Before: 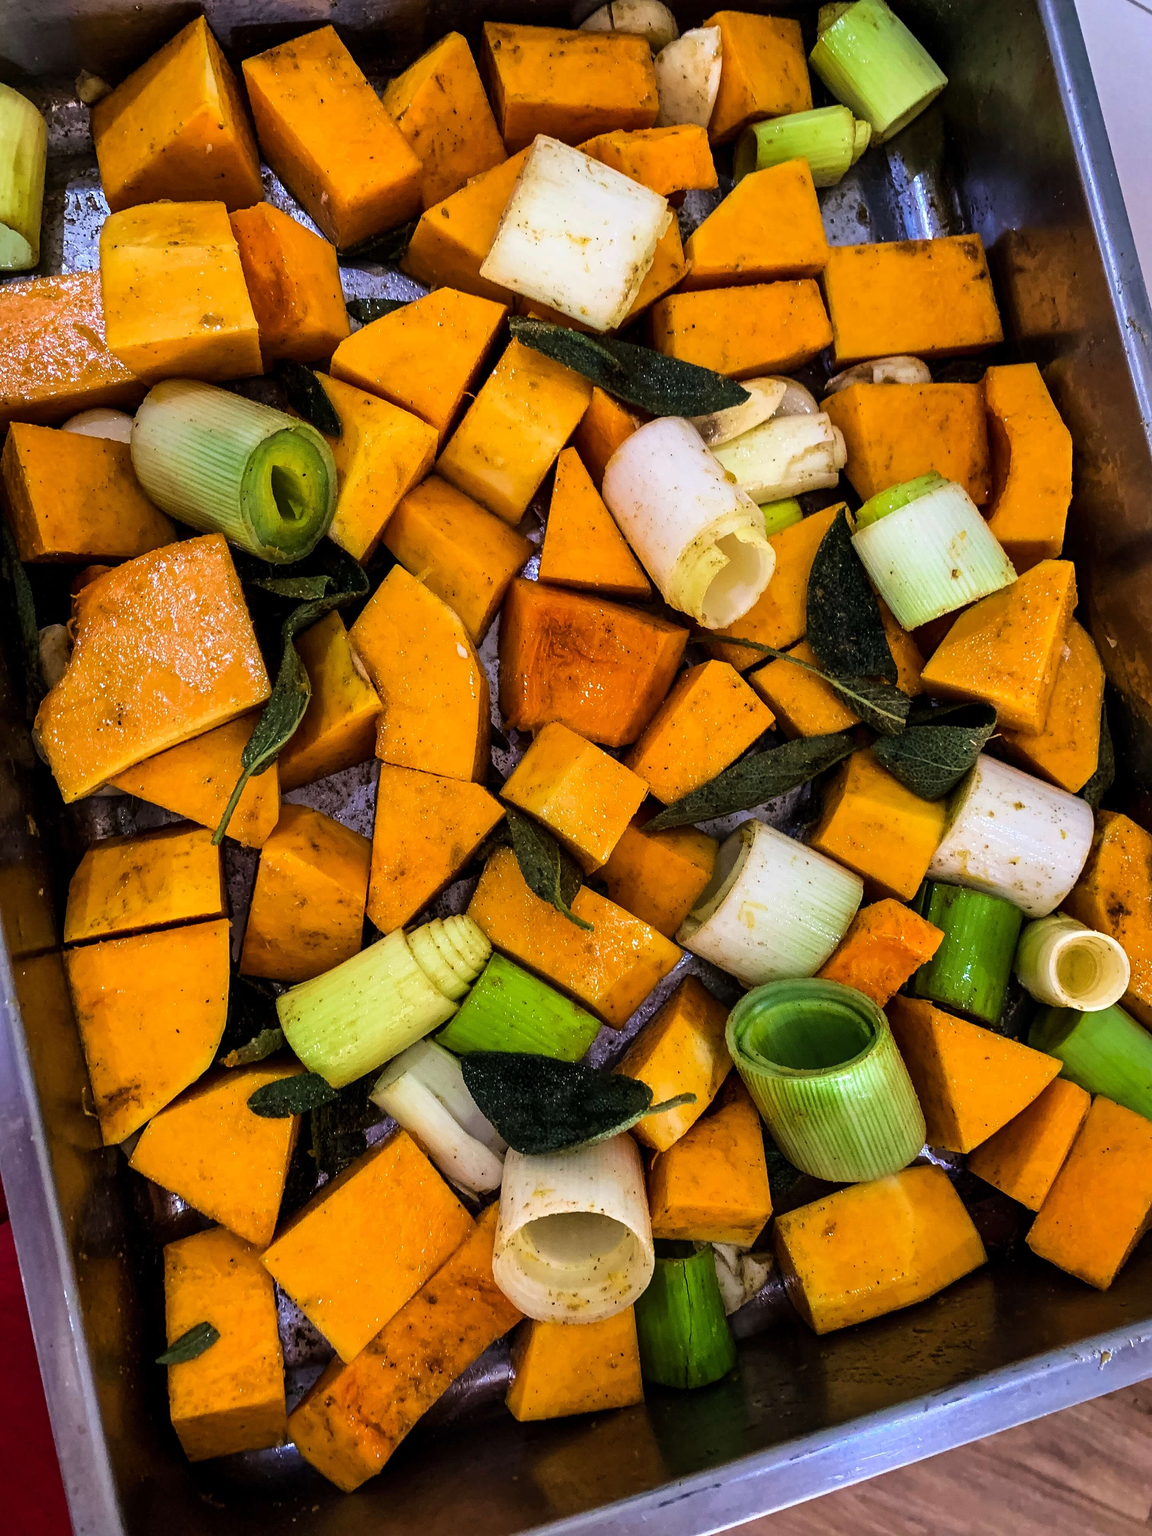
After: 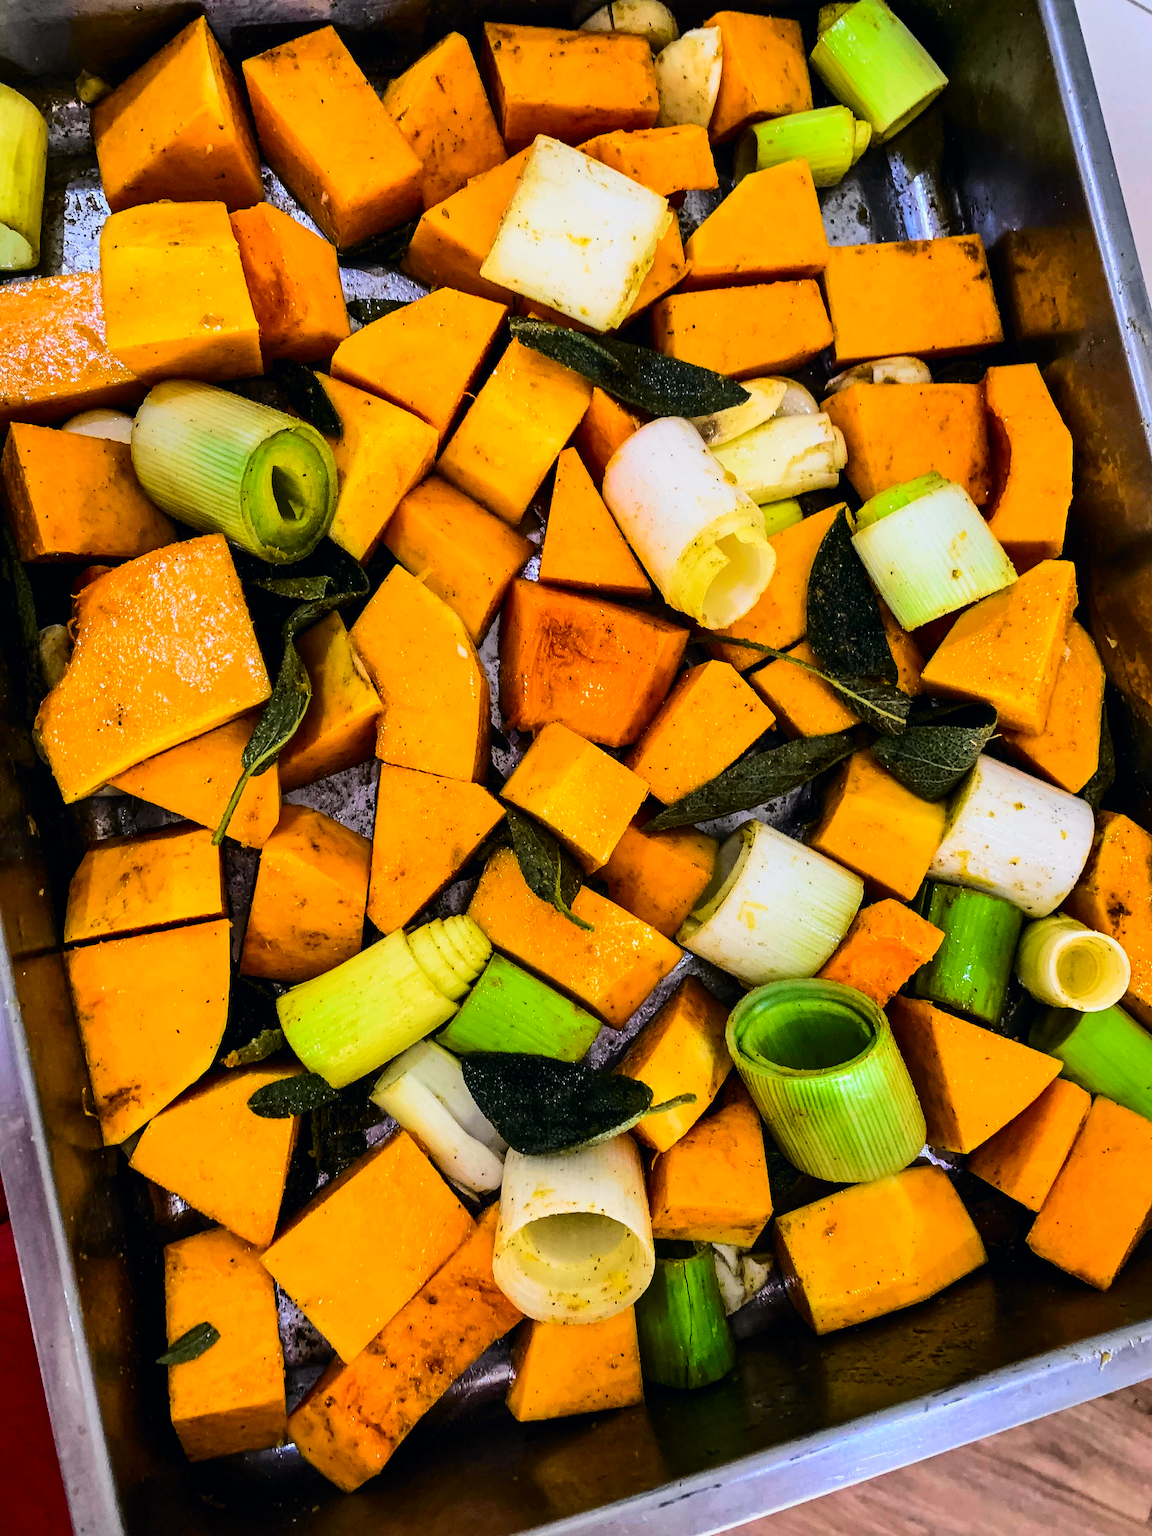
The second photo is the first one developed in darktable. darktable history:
tone curve: curves: ch0 [(0, 0) (0.11, 0.081) (0.256, 0.259) (0.398, 0.475) (0.498, 0.611) (0.65, 0.757) (0.835, 0.883) (1, 0.961)]; ch1 [(0, 0) (0.346, 0.307) (0.408, 0.369) (0.453, 0.457) (0.482, 0.479) (0.502, 0.498) (0.521, 0.51) (0.553, 0.554) (0.618, 0.65) (0.693, 0.727) (1, 1)]; ch2 [(0, 0) (0.358, 0.362) (0.434, 0.46) (0.485, 0.494) (0.5, 0.494) (0.511, 0.508) (0.537, 0.55) (0.579, 0.599) (0.621, 0.693) (1, 1)], color space Lab, independent channels, preserve colors none
